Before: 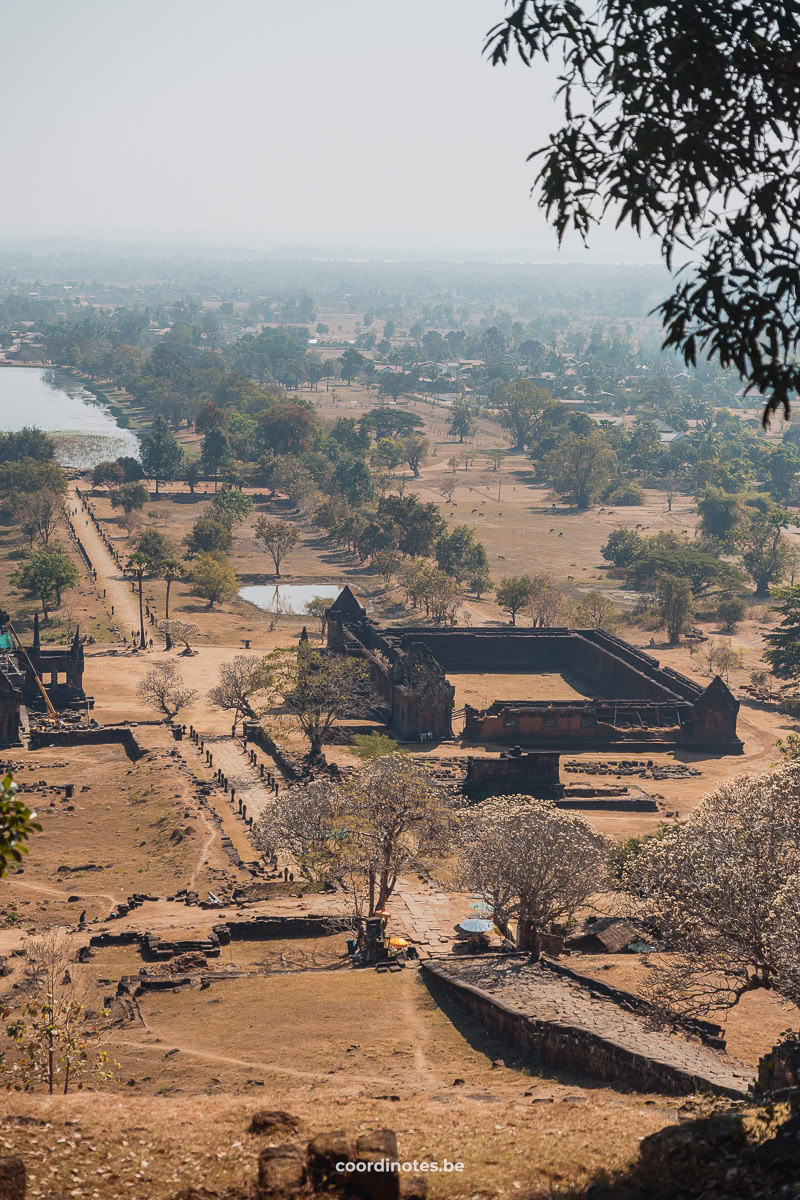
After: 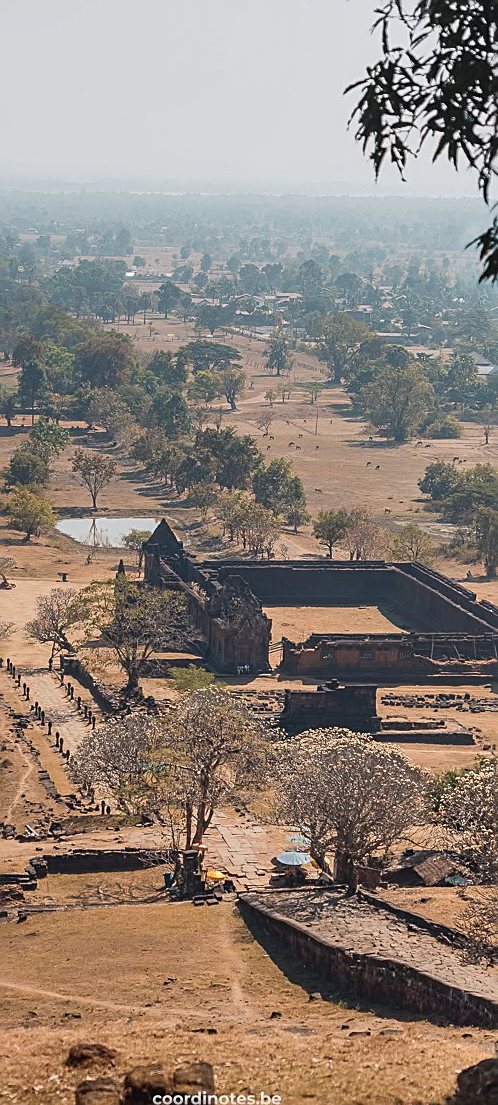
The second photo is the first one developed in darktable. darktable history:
crop and rotate: left 22.918%, top 5.629%, right 14.711%, bottom 2.247%
shadows and highlights: shadows 75, highlights -25, soften with gaussian
sharpen: on, module defaults
